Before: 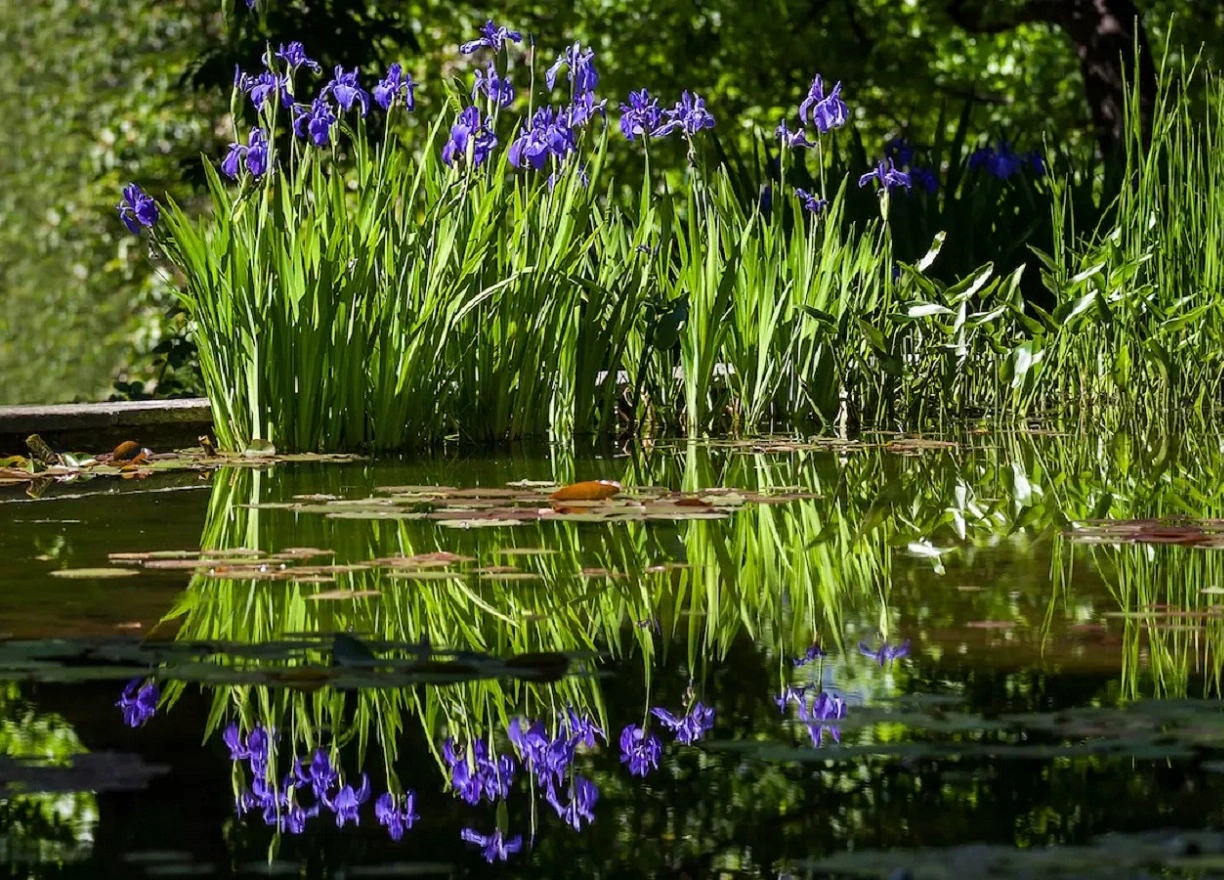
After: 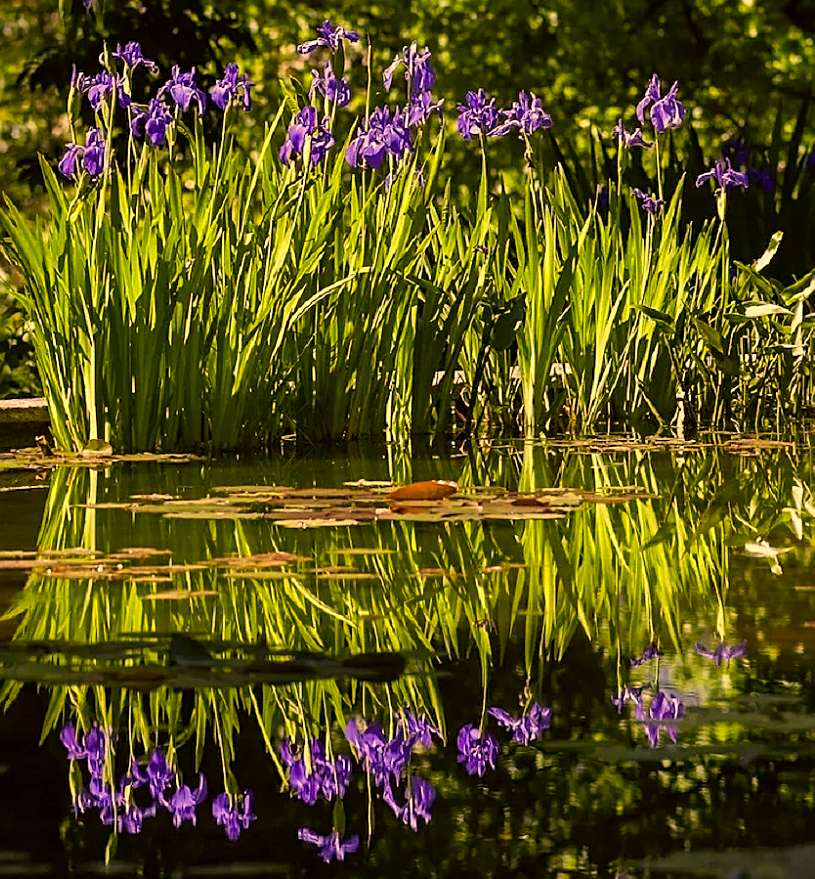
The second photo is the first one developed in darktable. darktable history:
crop and rotate: left 13.342%, right 19.991%
sharpen: on, module defaults
color correction: highlights a* 17.94, highlights b* 35.39, shadows a* 1.48, shadows b* 6.42, saturation 1.01
